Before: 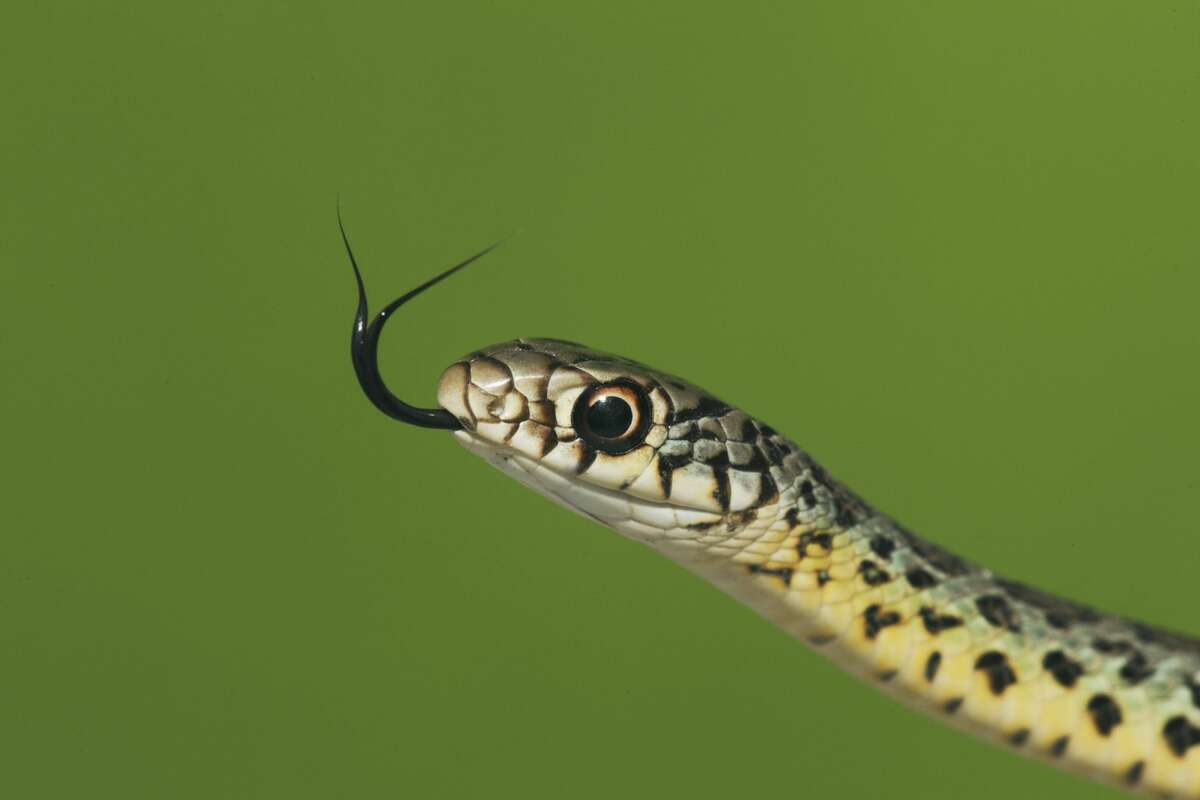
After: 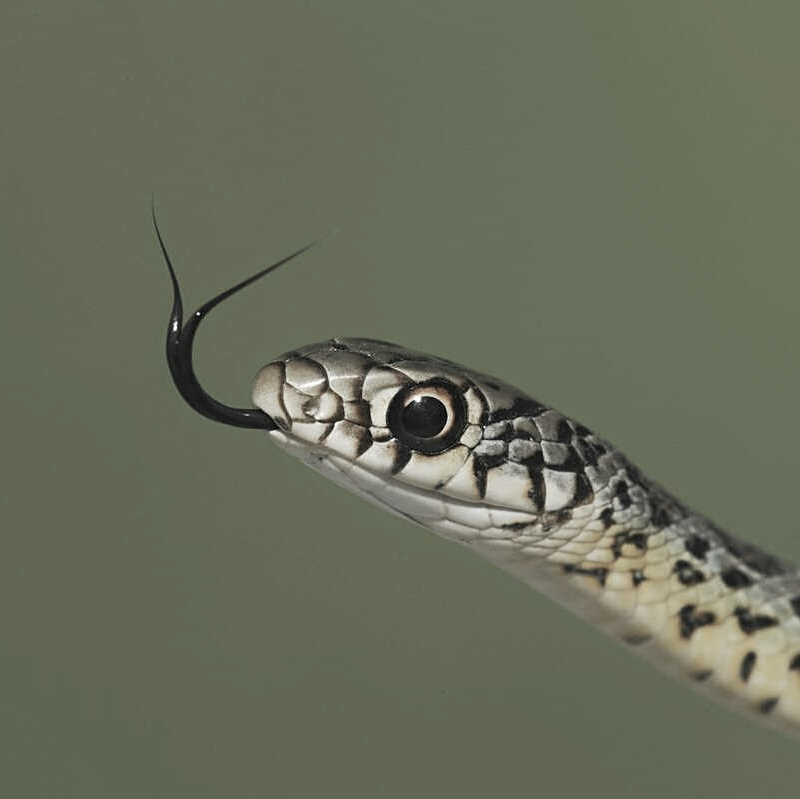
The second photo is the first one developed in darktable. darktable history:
shadows and highlights: shadows 24.55, highlights -79.46, soften with gaussian
crop and rotate: left 15.498%, right 17.803%
color zones: curves: ch0 [(0, 0.613) (0.01, 0.613) (0.245, 0.448) (0.498, 0.529) (0.642, 0.665) (0.879, 0.777) (0.99, 0.613)]; ch1 [(0, 0.035) (0.121, 0.189) (0.259, 0.197) (0.415, 0.061) (0.589, 0.022) (0.732, 0.022) (0.857, 0.026) (0.991, 0.053)]
sharpen: amount 0.496
